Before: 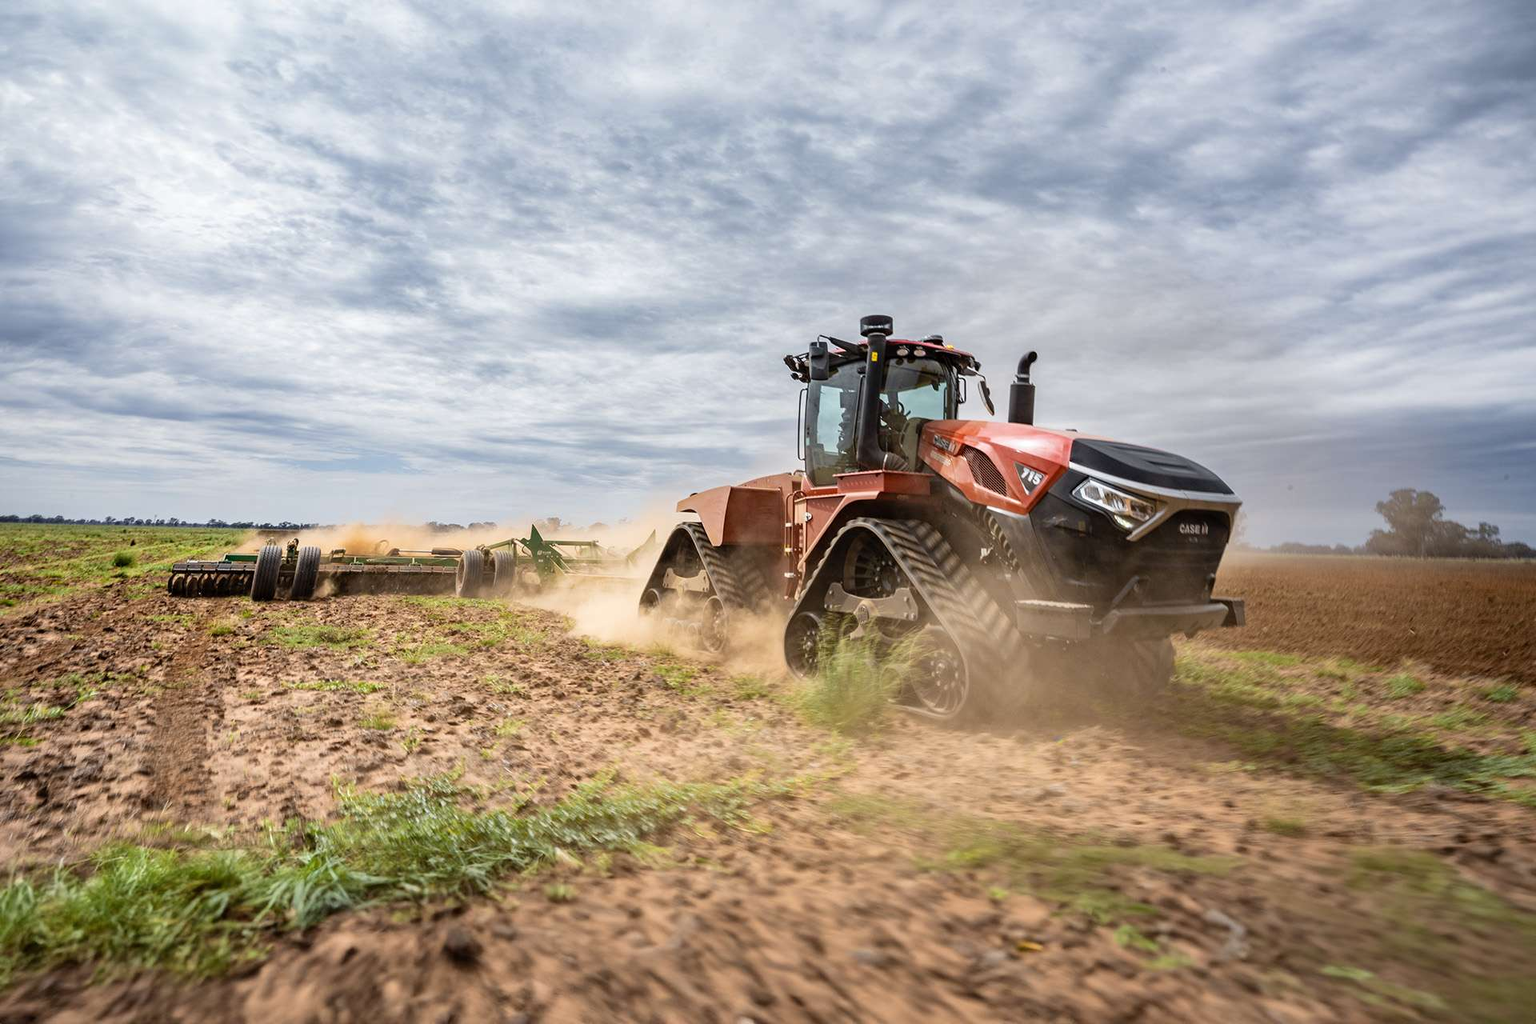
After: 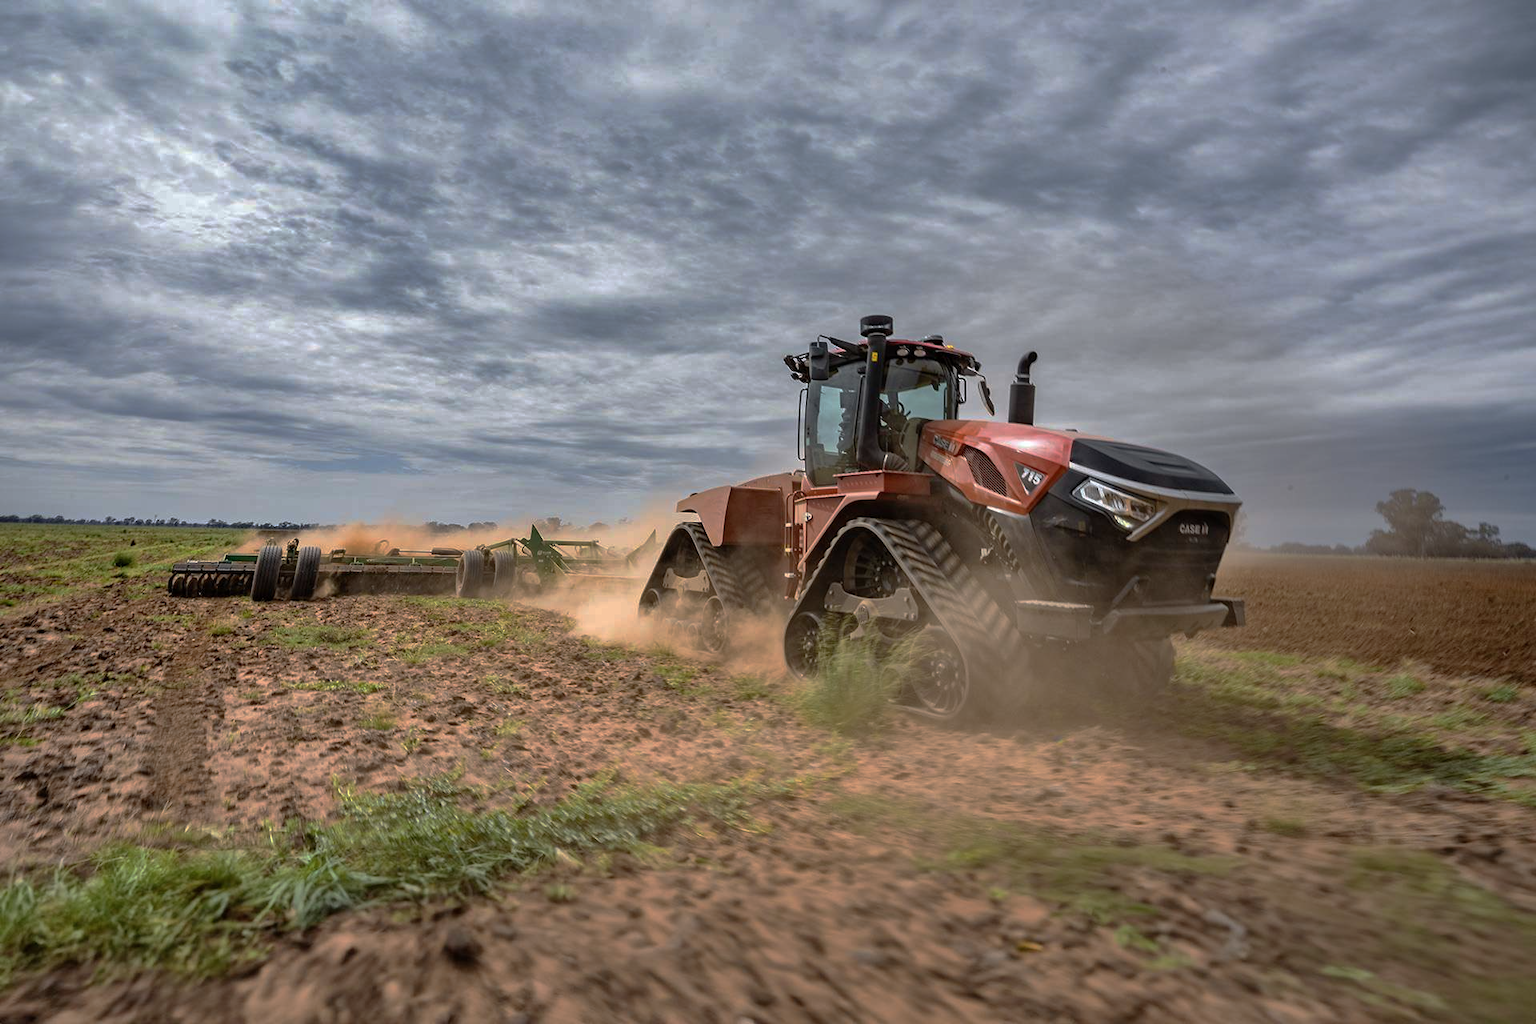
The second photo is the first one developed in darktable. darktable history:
base curve: curves: ch0 [(0, 0) (0.826, 0.587) (1, 1)], preserve colors none
shadows and highlights: low approximation 0.01, soften with gaussian
